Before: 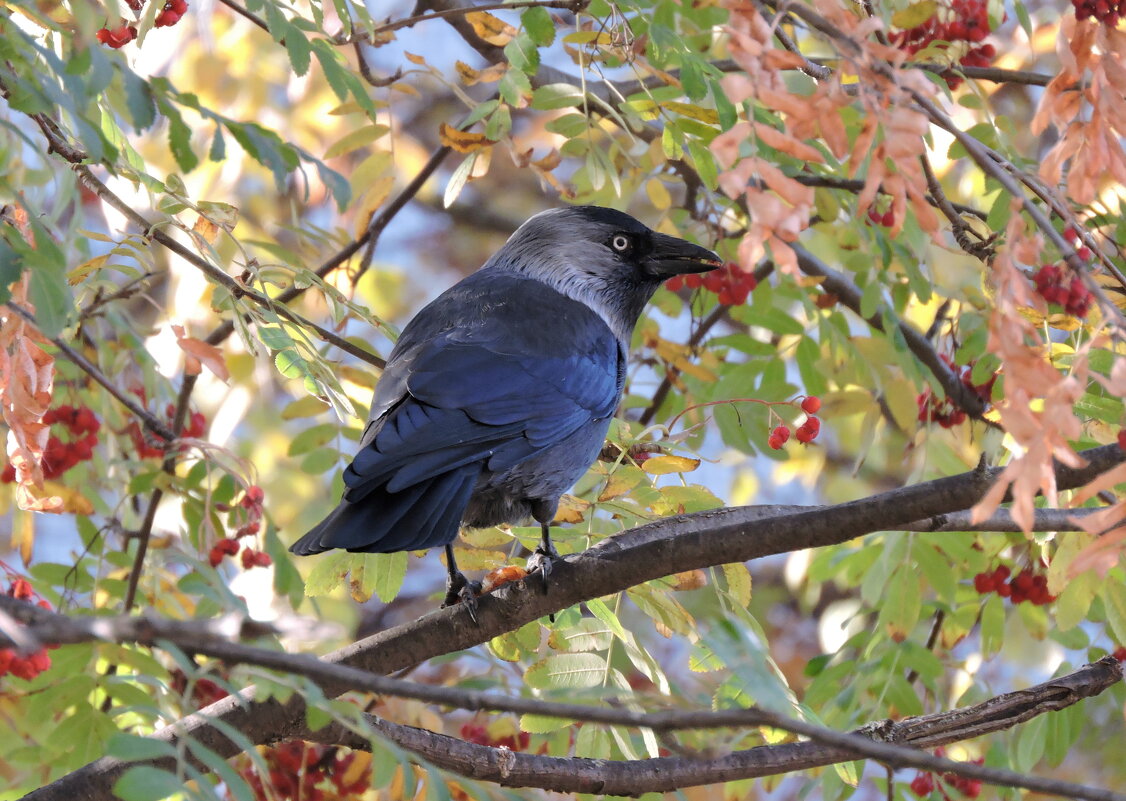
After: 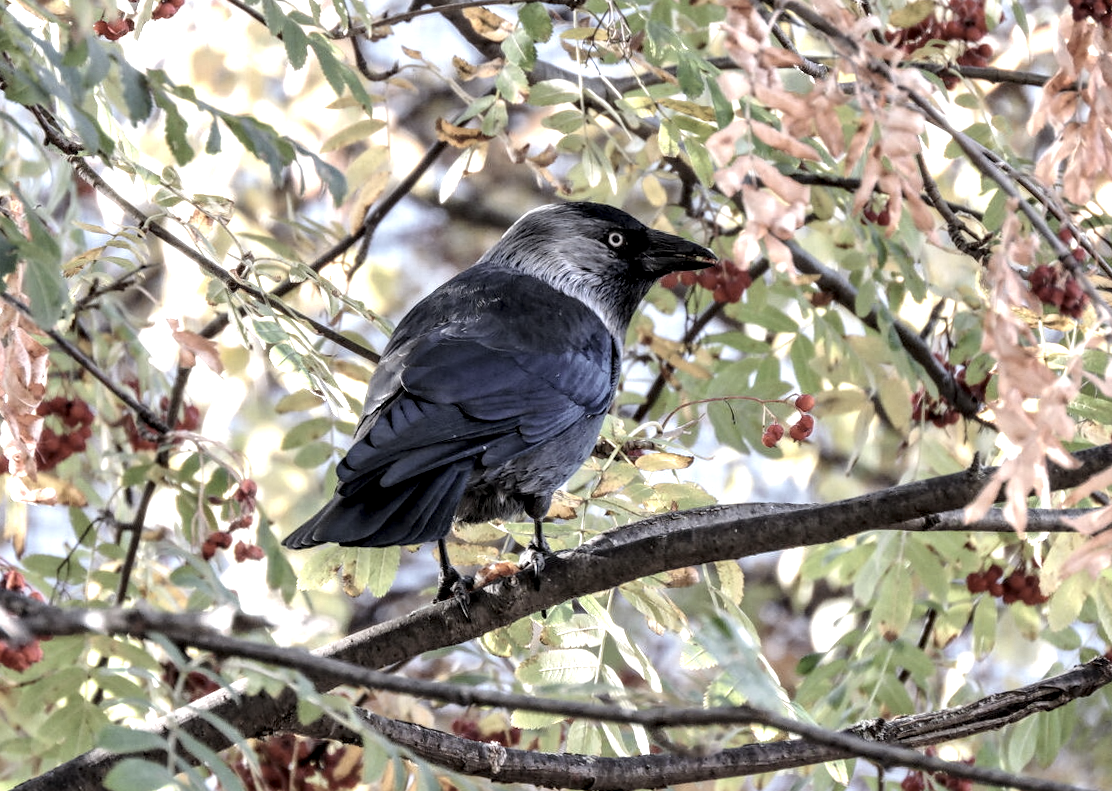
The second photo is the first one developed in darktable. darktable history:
crop and rotate: angle -0.5°
local contrast: highlights 19%, detail 186%
color correction: saturation 0.5
exposure: exposure 0.515 EV, compensate highlight preservation false
